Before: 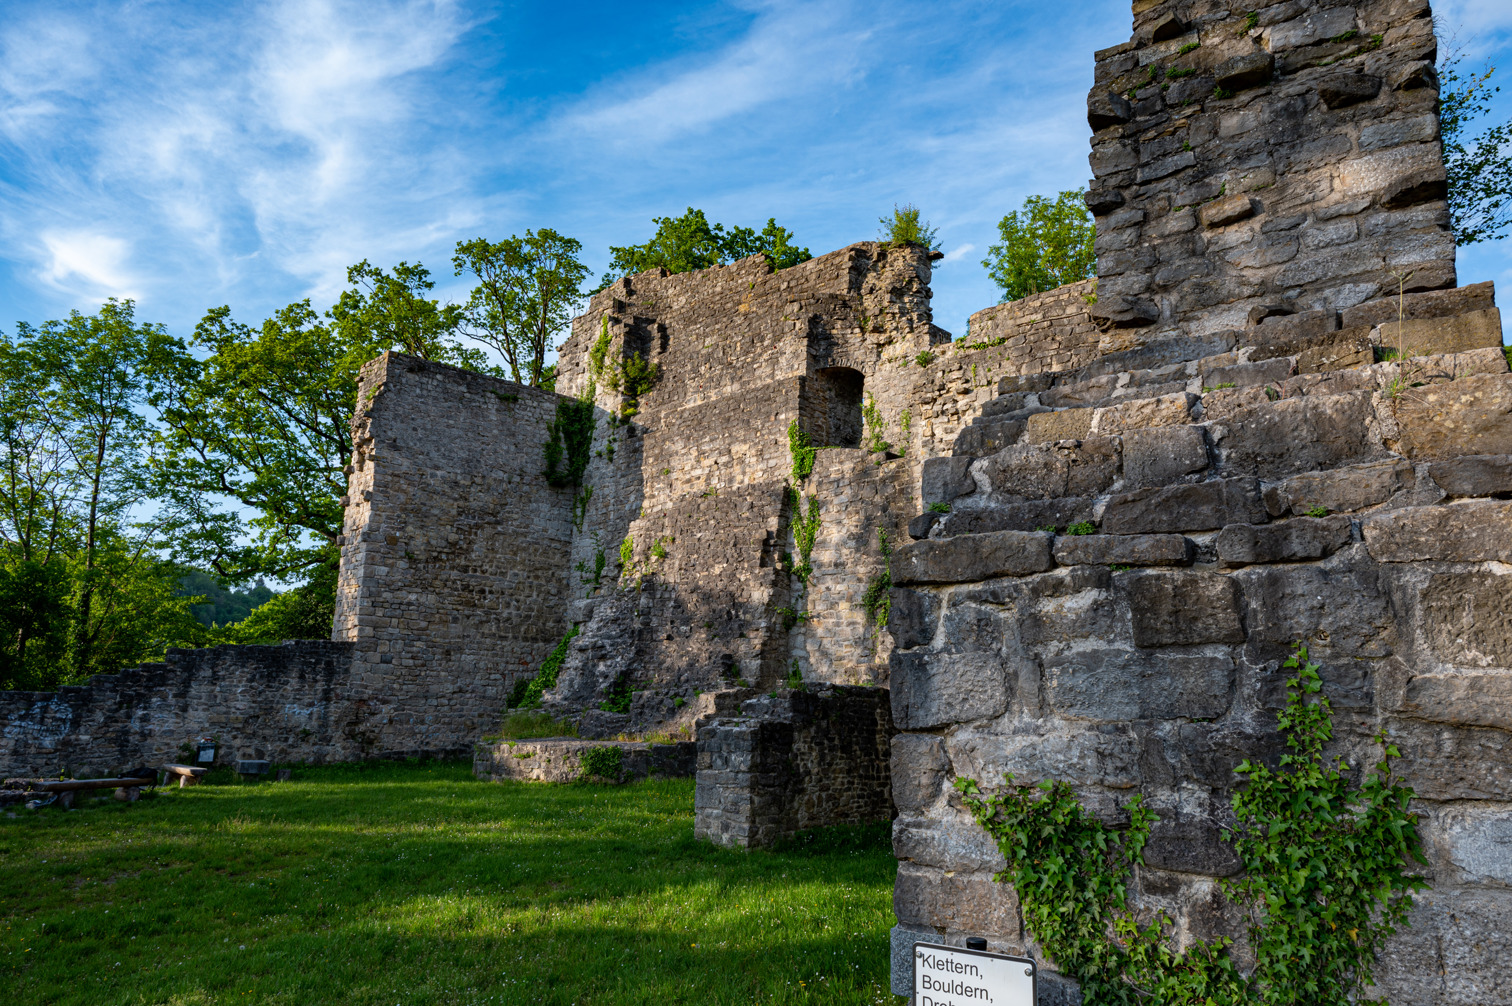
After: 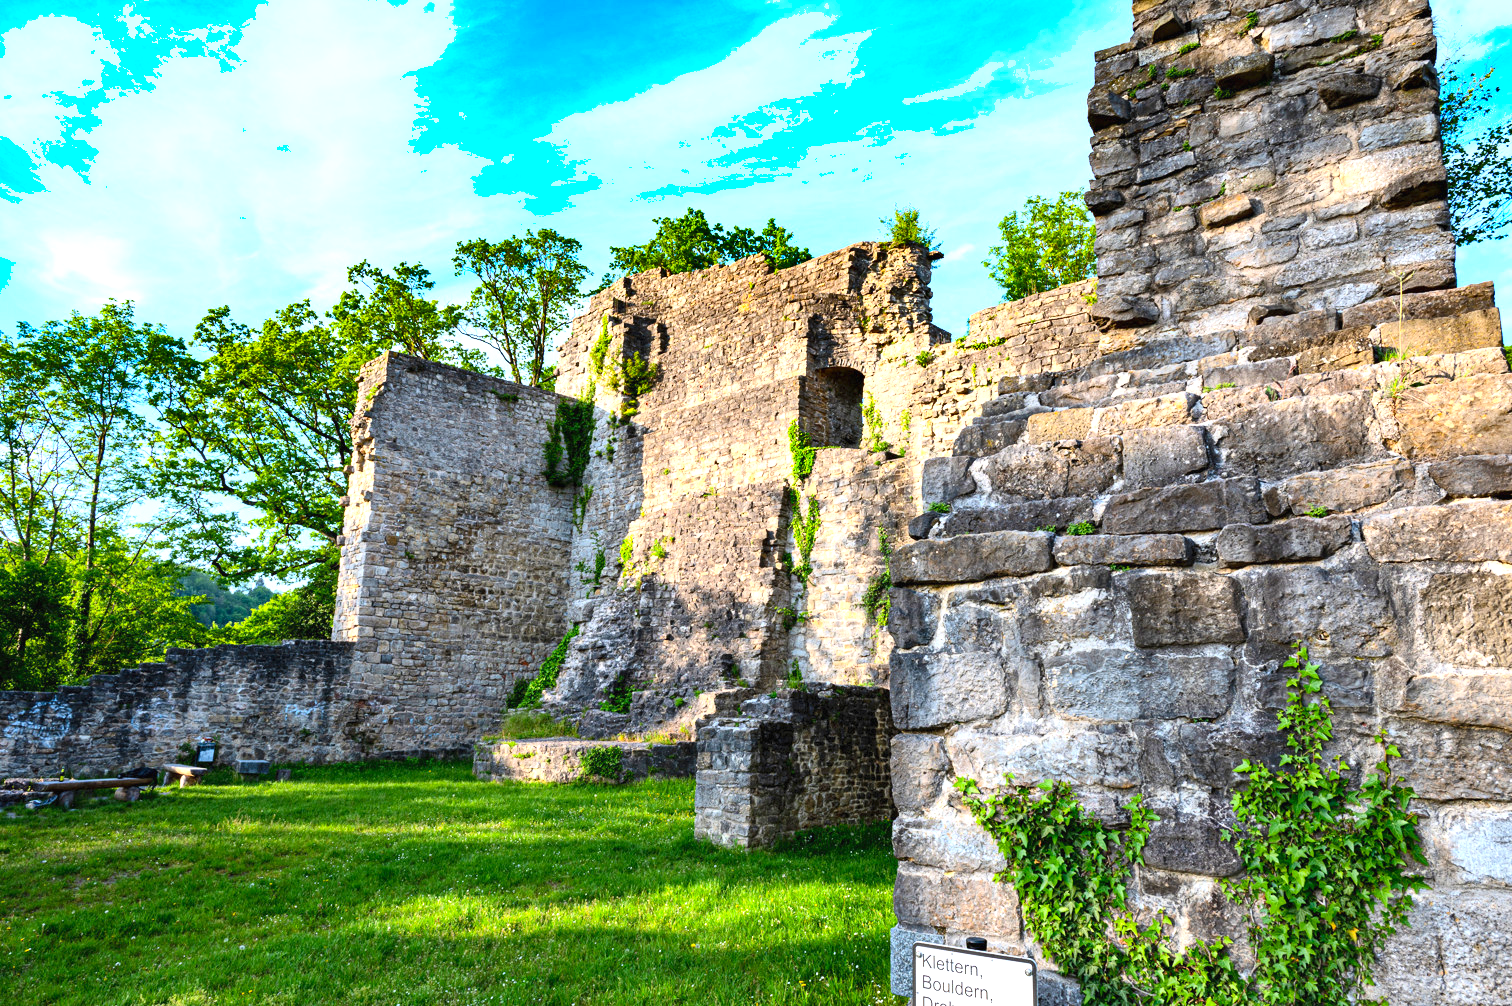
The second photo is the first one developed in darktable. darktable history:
contrast brightness saturation: contrast 0.2, brightness 0.16, saturation 0.22
shadows and highlights: shadows 22.7, highlights -48.71, soften with gaussian
exposure: black level correction 0, exposure 1.388 EV, compensate exposure bias true, compensate highlight preservation false
